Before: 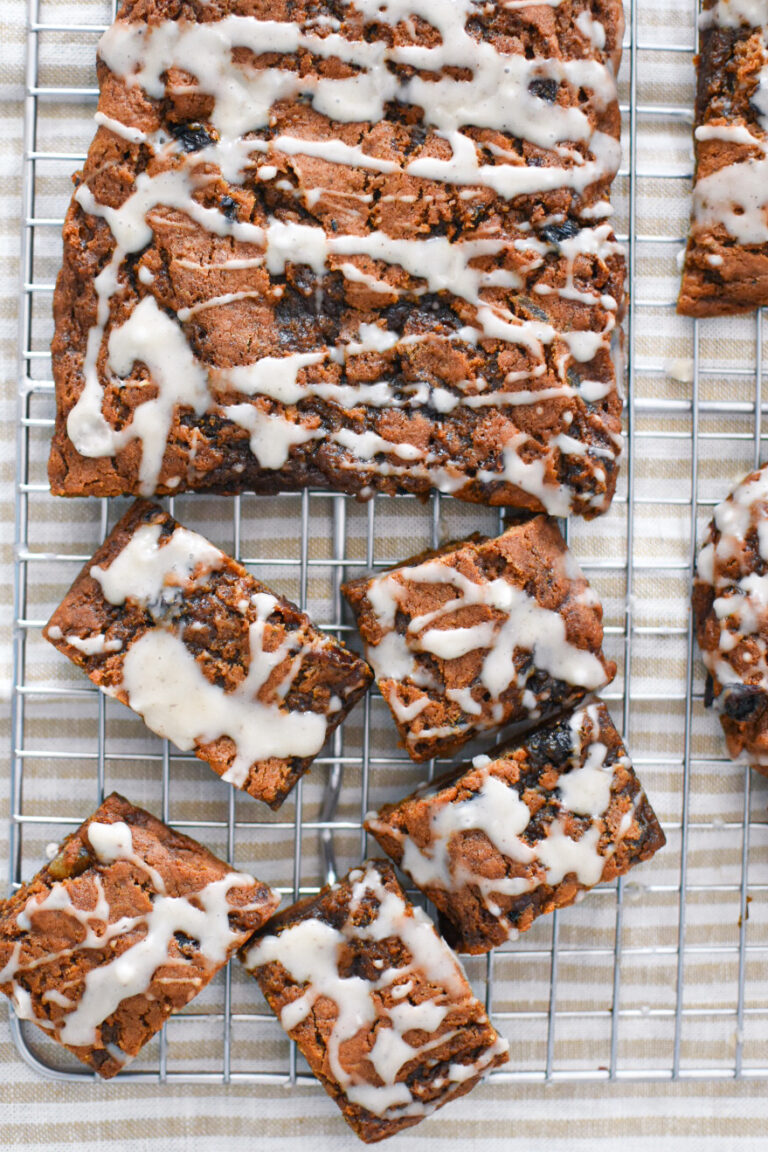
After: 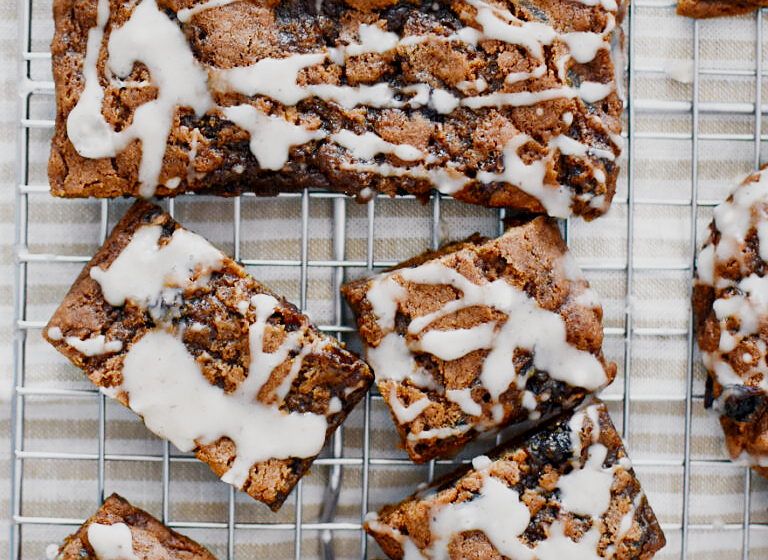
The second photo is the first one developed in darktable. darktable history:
exposure: black level correction 0, exposure 0.701 EV, compensate highlight preservation false
crop and rotate: top 25.992%, bottom 25.396%
sharpen: radius 0.981, amount 0.614
local contrast: mode bilateral grid, contrast 21, coarseness 50, detail 119%, midtone range 0.2
filmic rgb: black relative exposure -7.35 EV, white relative exposure 5.06 EV, hardness 3.21, preserve chrominance no, color science v3 (2019), use custom middle-gray values true
contrast brightness saturation: contrast 0.068, brightness -0.131, saturation 0.049
color zones: curves: ch1 [(0, 0.469) (0.01, 0.469) (0.12, 0.446) (0.248, 0.469) (0.5, 0.5) (0.748, 0.5) (0.99, 0.469) (1, 0.469)]
